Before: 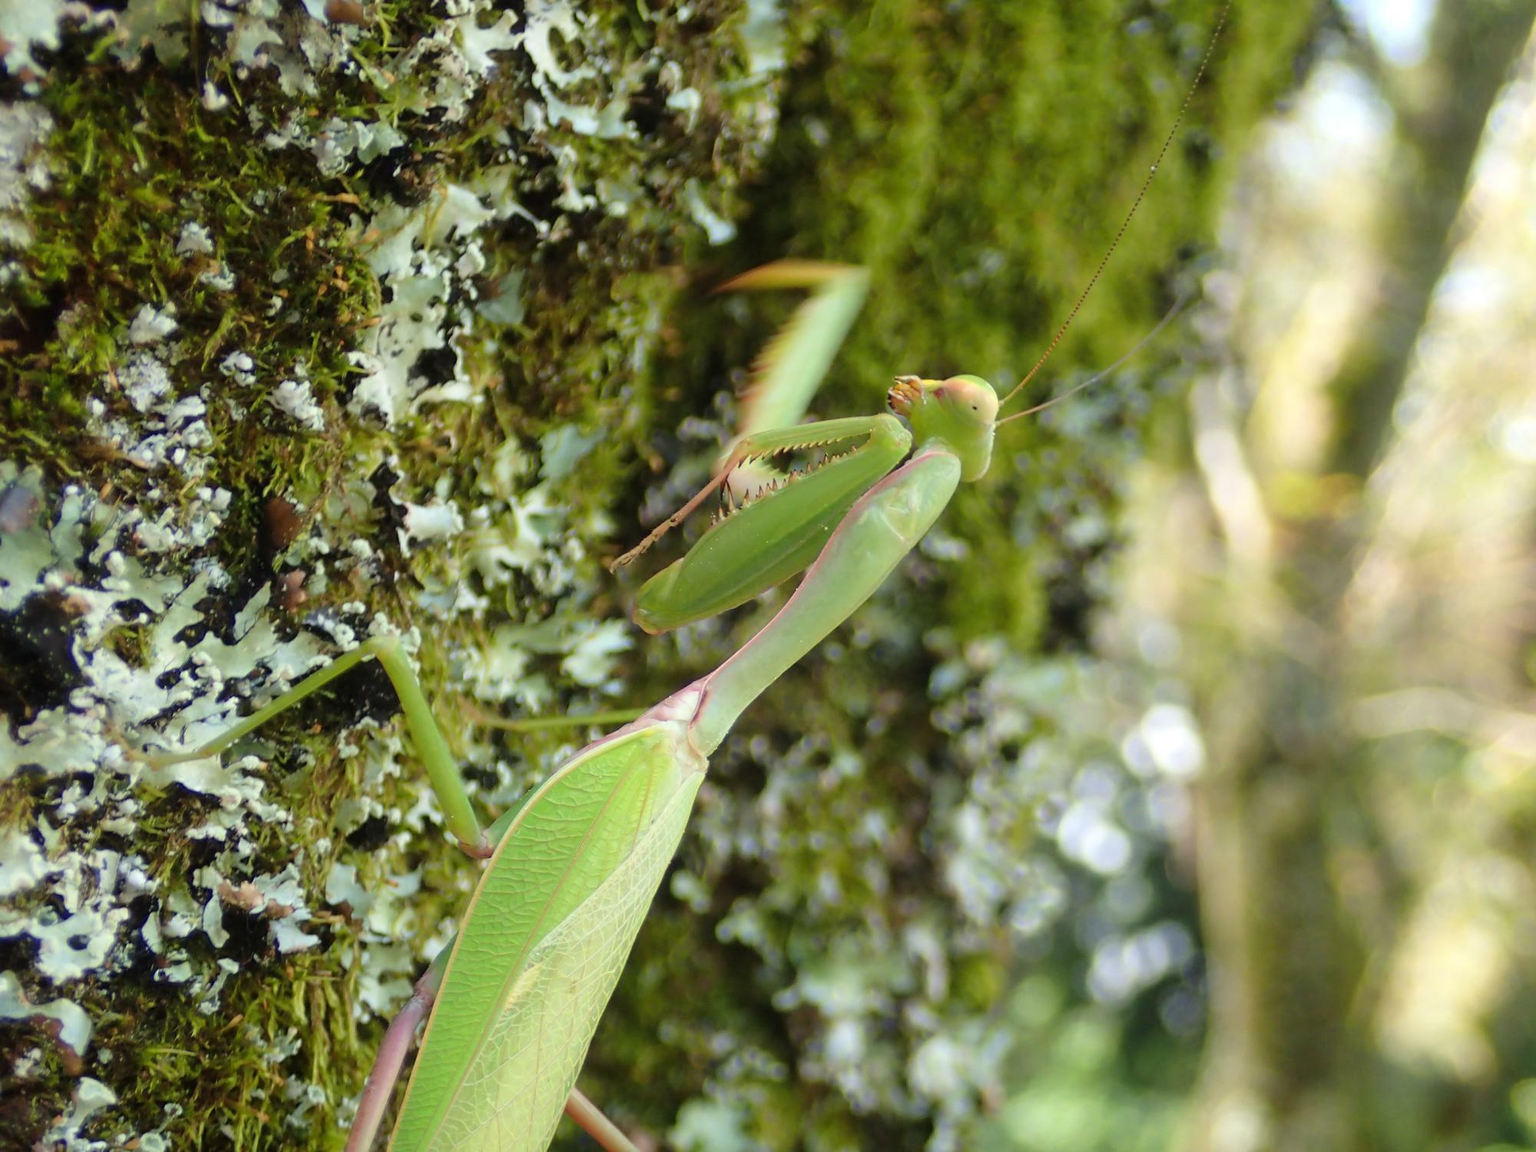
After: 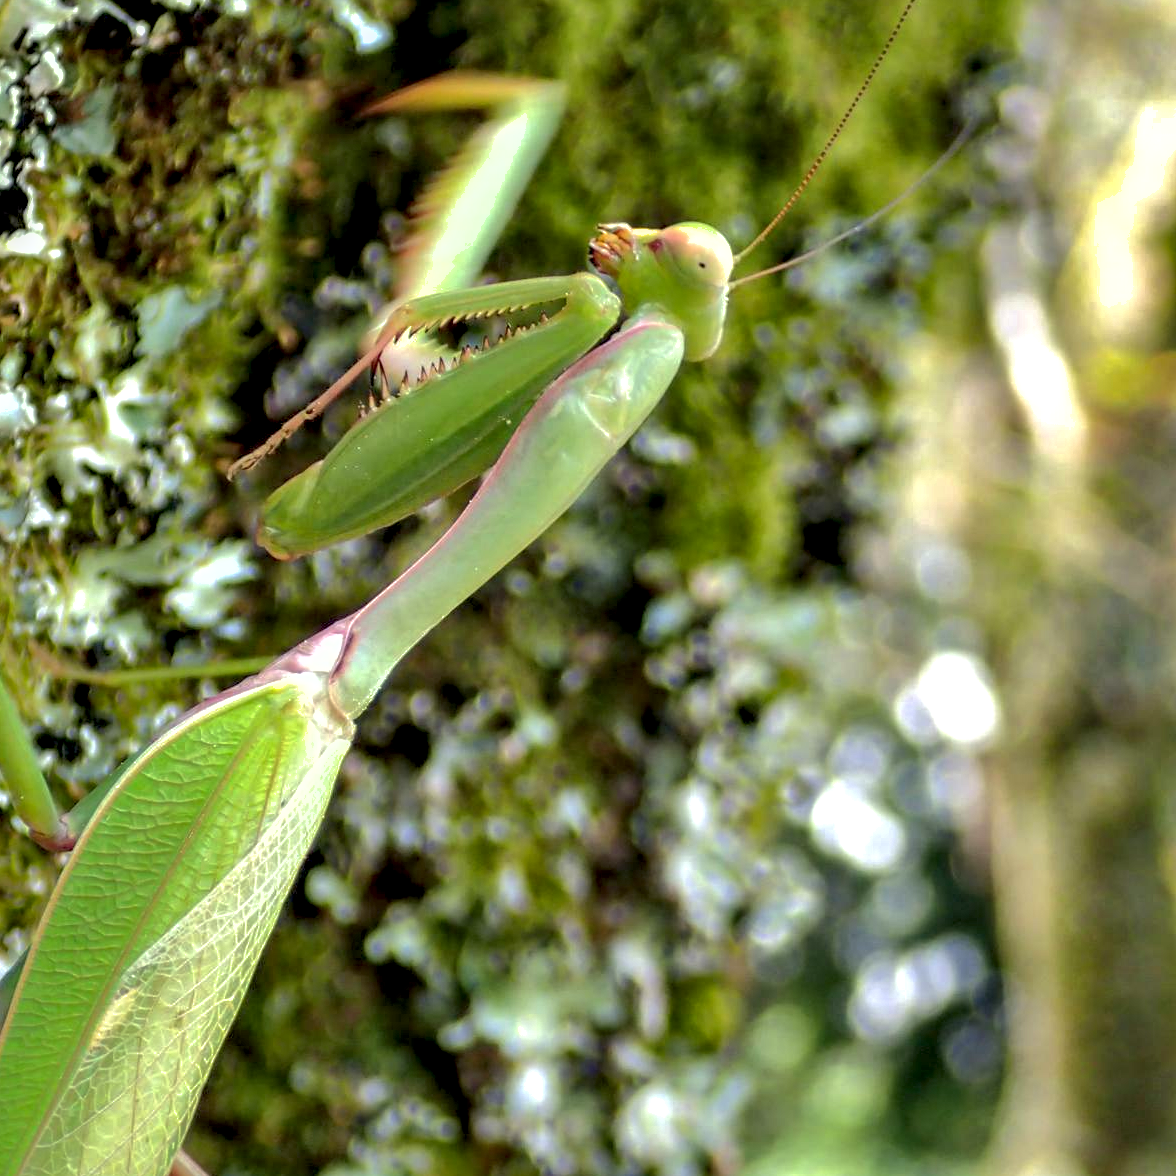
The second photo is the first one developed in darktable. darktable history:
shadows and highlights: highlights -59.92
tone equalizer: edges refinement/feathering 500, mask exposure compensation -1.57 EV, preserve details no
contrast equalizer: octaves 7, y [[0.6 ×6], [0.55 ×6], [0 ×6], [0 ×6], [0 ×6]]
local contrast: on, module defaults
crop and rotate: left 28.364%, top 17.79%, right 12.796%, bottom 3.771%
